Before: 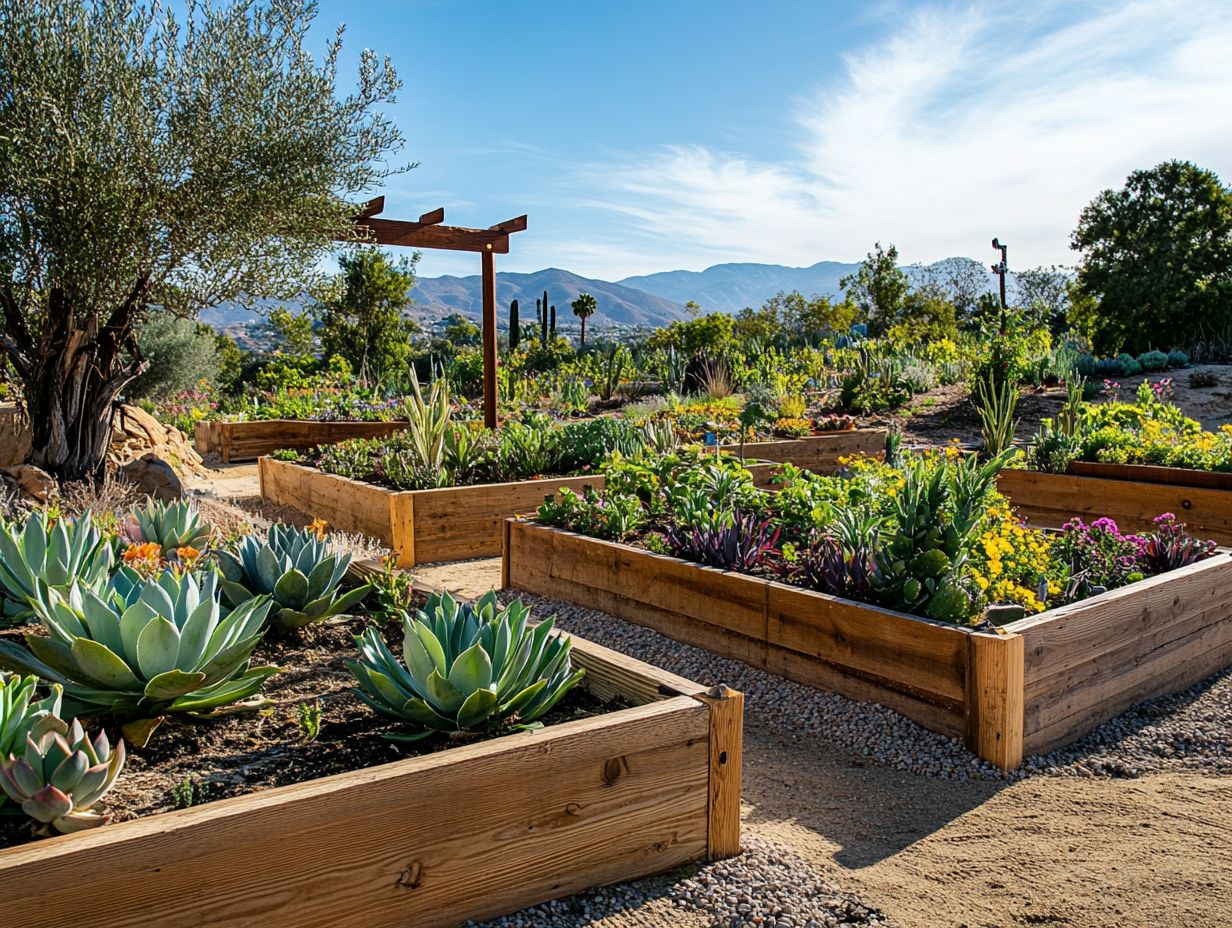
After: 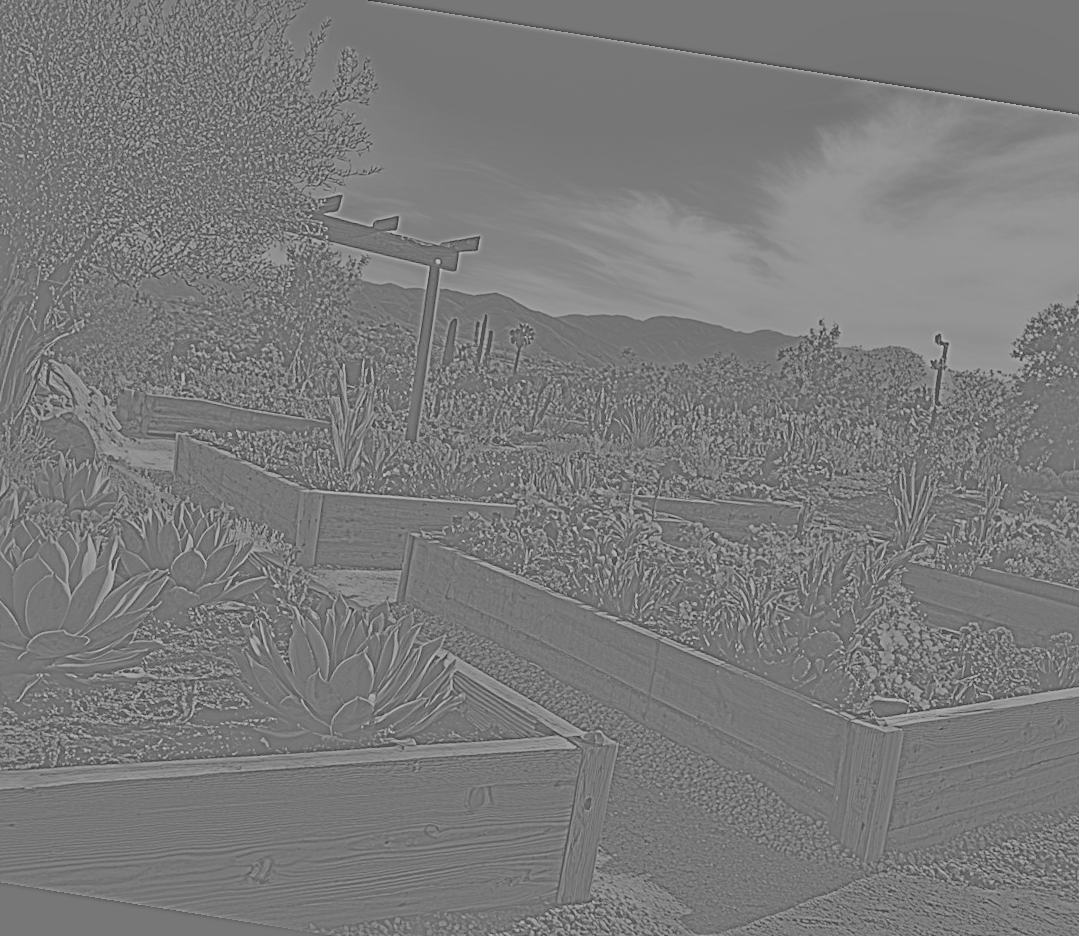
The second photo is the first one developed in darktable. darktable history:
local contrast: mode bilateral grid, contrast 20, coarseness 50, detail 148%, midtone range 0.2
exposure: black level correction 0, exposure 1.2 EV, compensate highlight preservation false
rotate and perspective: rotation 9.12°, automatic cropping off
highpass: sharpness 5.84%, contrast boost 8.44%
crop: left 11.225%, top 5.381%, right 9.565%, bottom 10.314%
shadows and highlights: shadows -70, highlights 35, soften with gaussian
